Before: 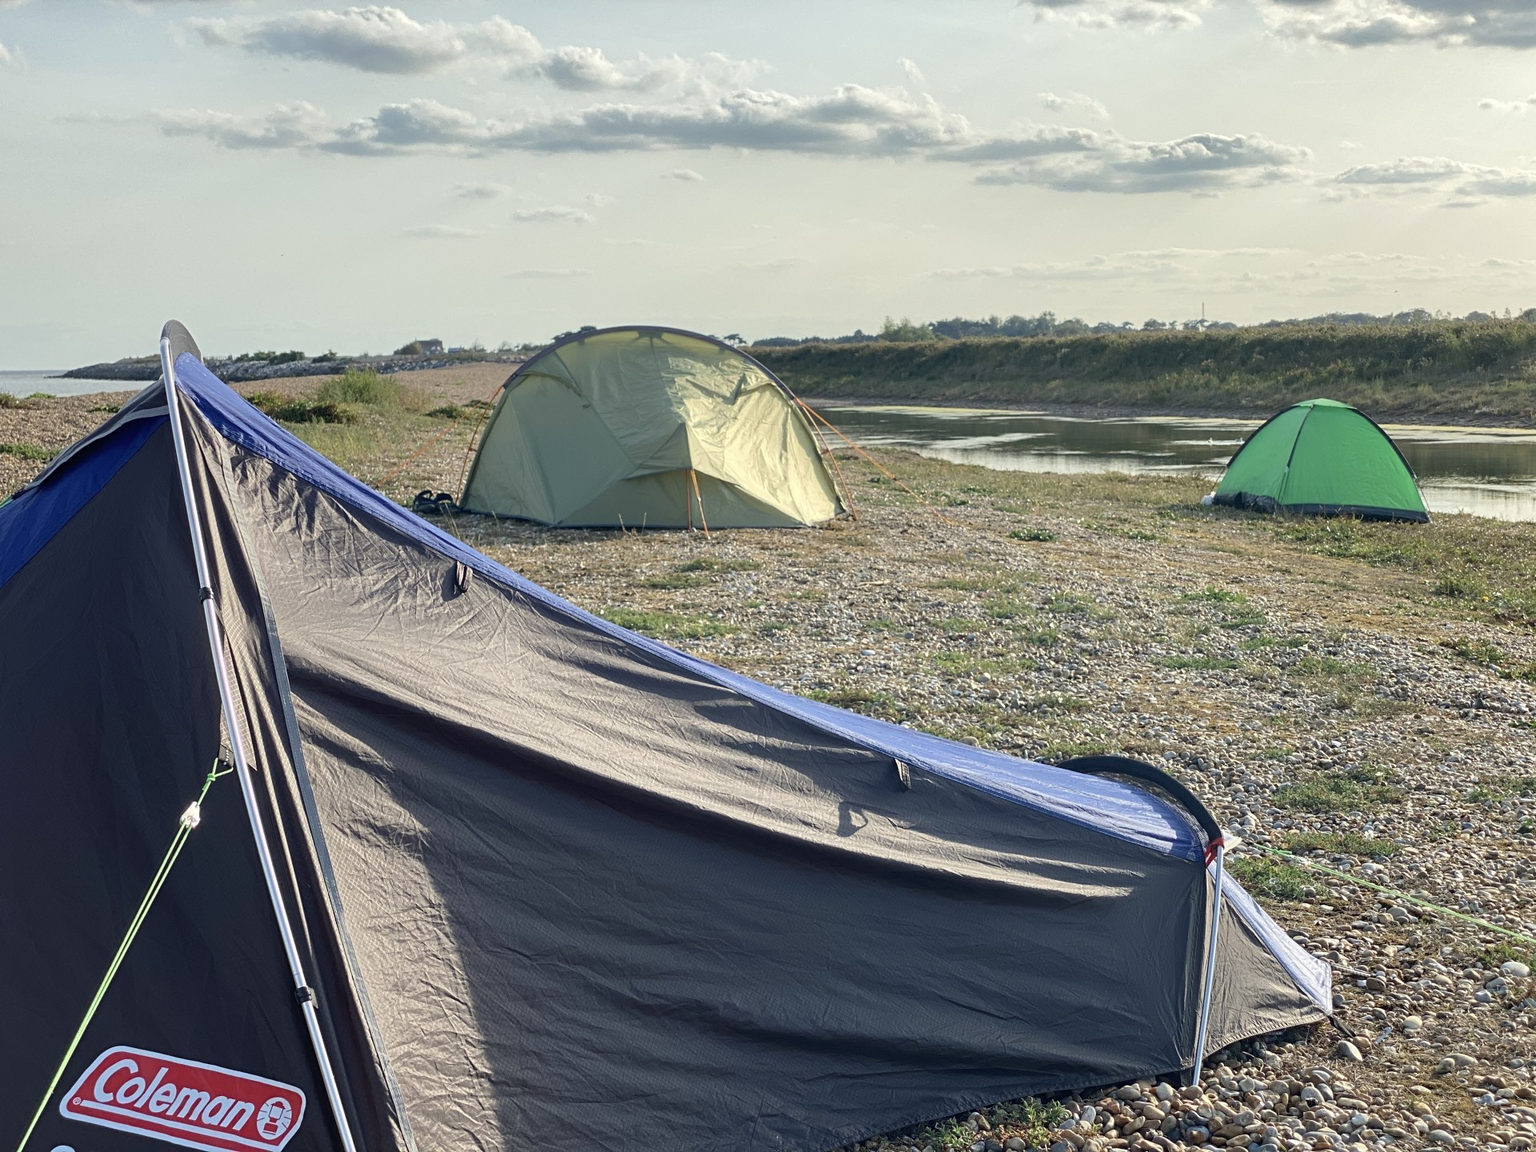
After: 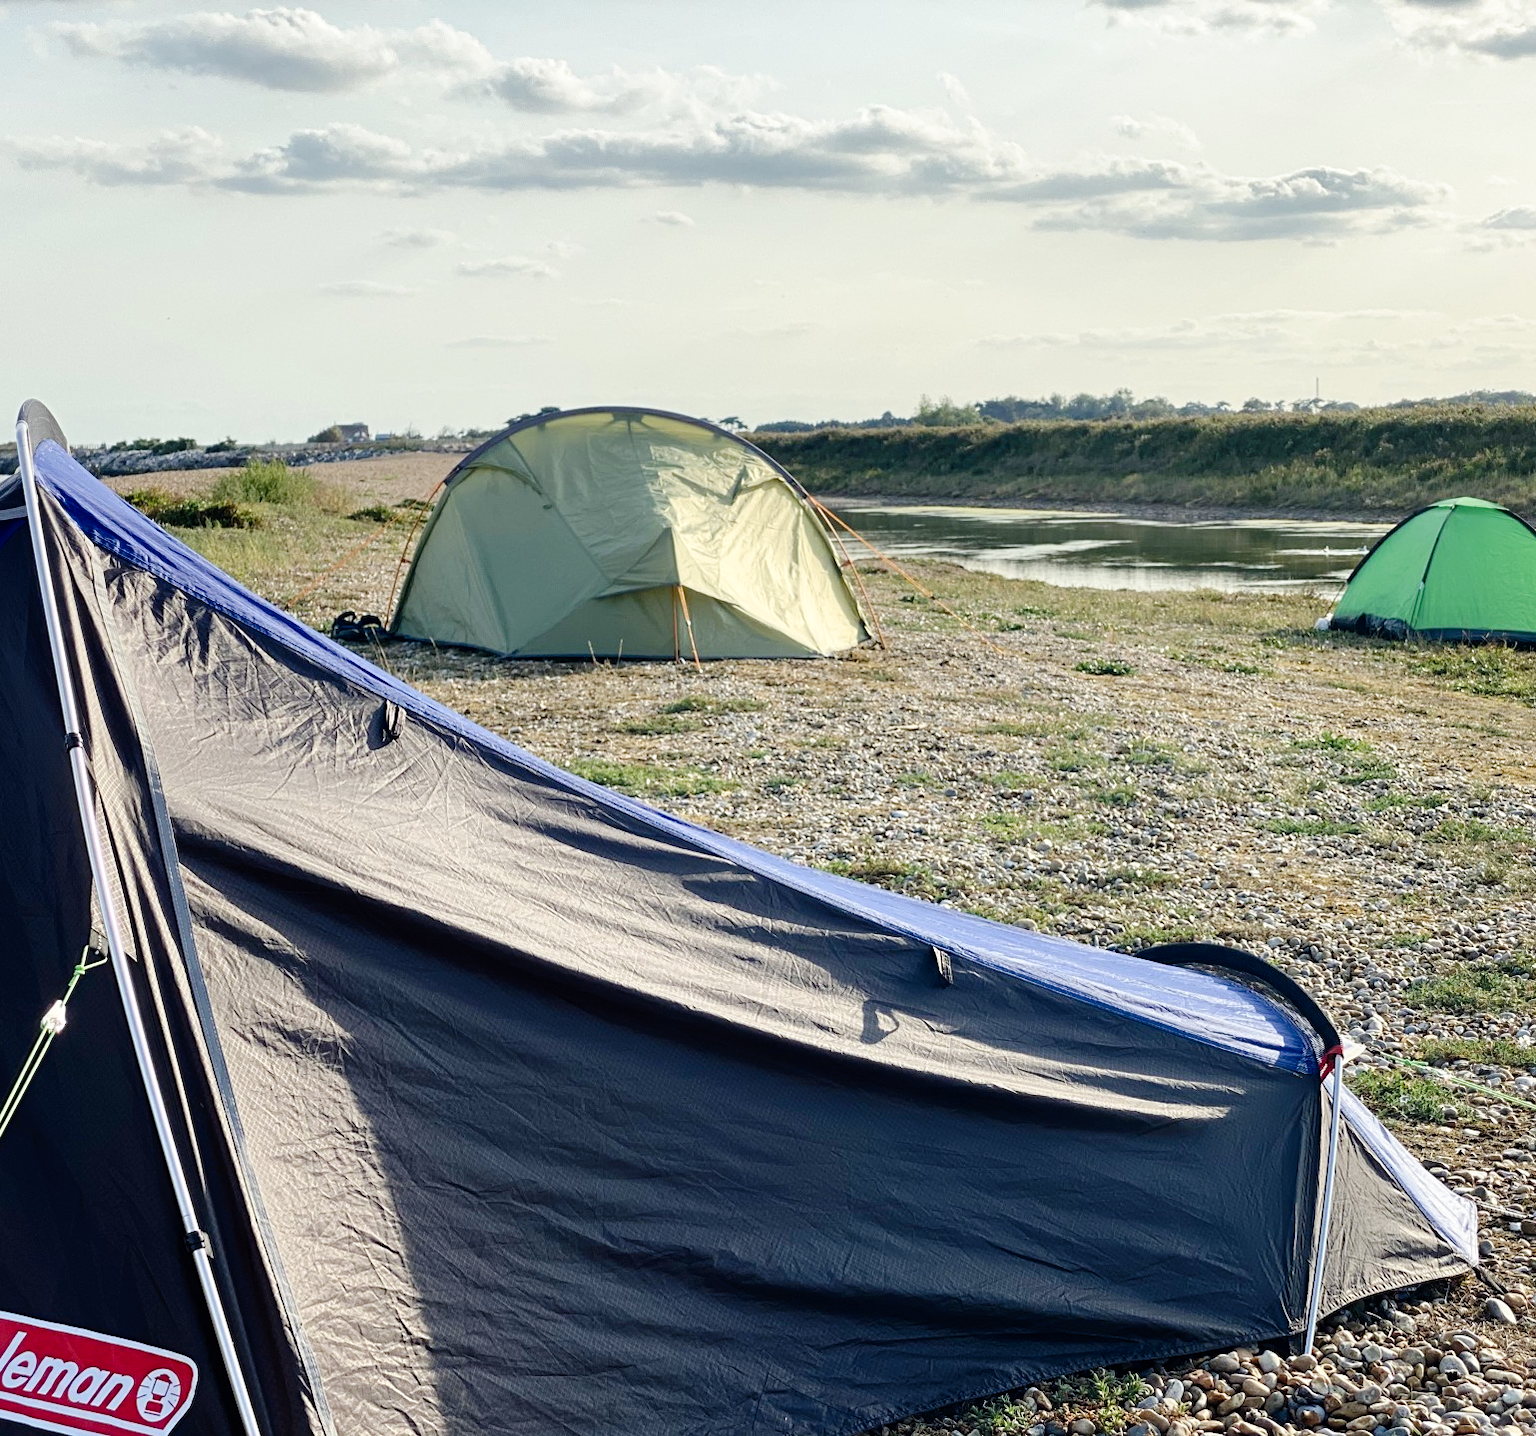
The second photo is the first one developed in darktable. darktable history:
crop and rotate: left 9.597%, right 10.195%
tone curve: curves: ch0 [(0, 0) (0.003, 0) (0.011, 0.002) (0.025, 0.004) (0.044, 0.007) (0.069, 0.015) (0.1, 0.025) (0.136, 0.04) (0.177, 0.09) (0.224, 0.152) (0.277, 0.239) (0.335, 0.335) (0.399, 0.43) (0.468, 0.524) (0.543, 0.621) (0.623, 0.712) (0.709, 0.792) (0.801, 0.871) (0.898, 0.951) (1, 1)], preserve colors none
